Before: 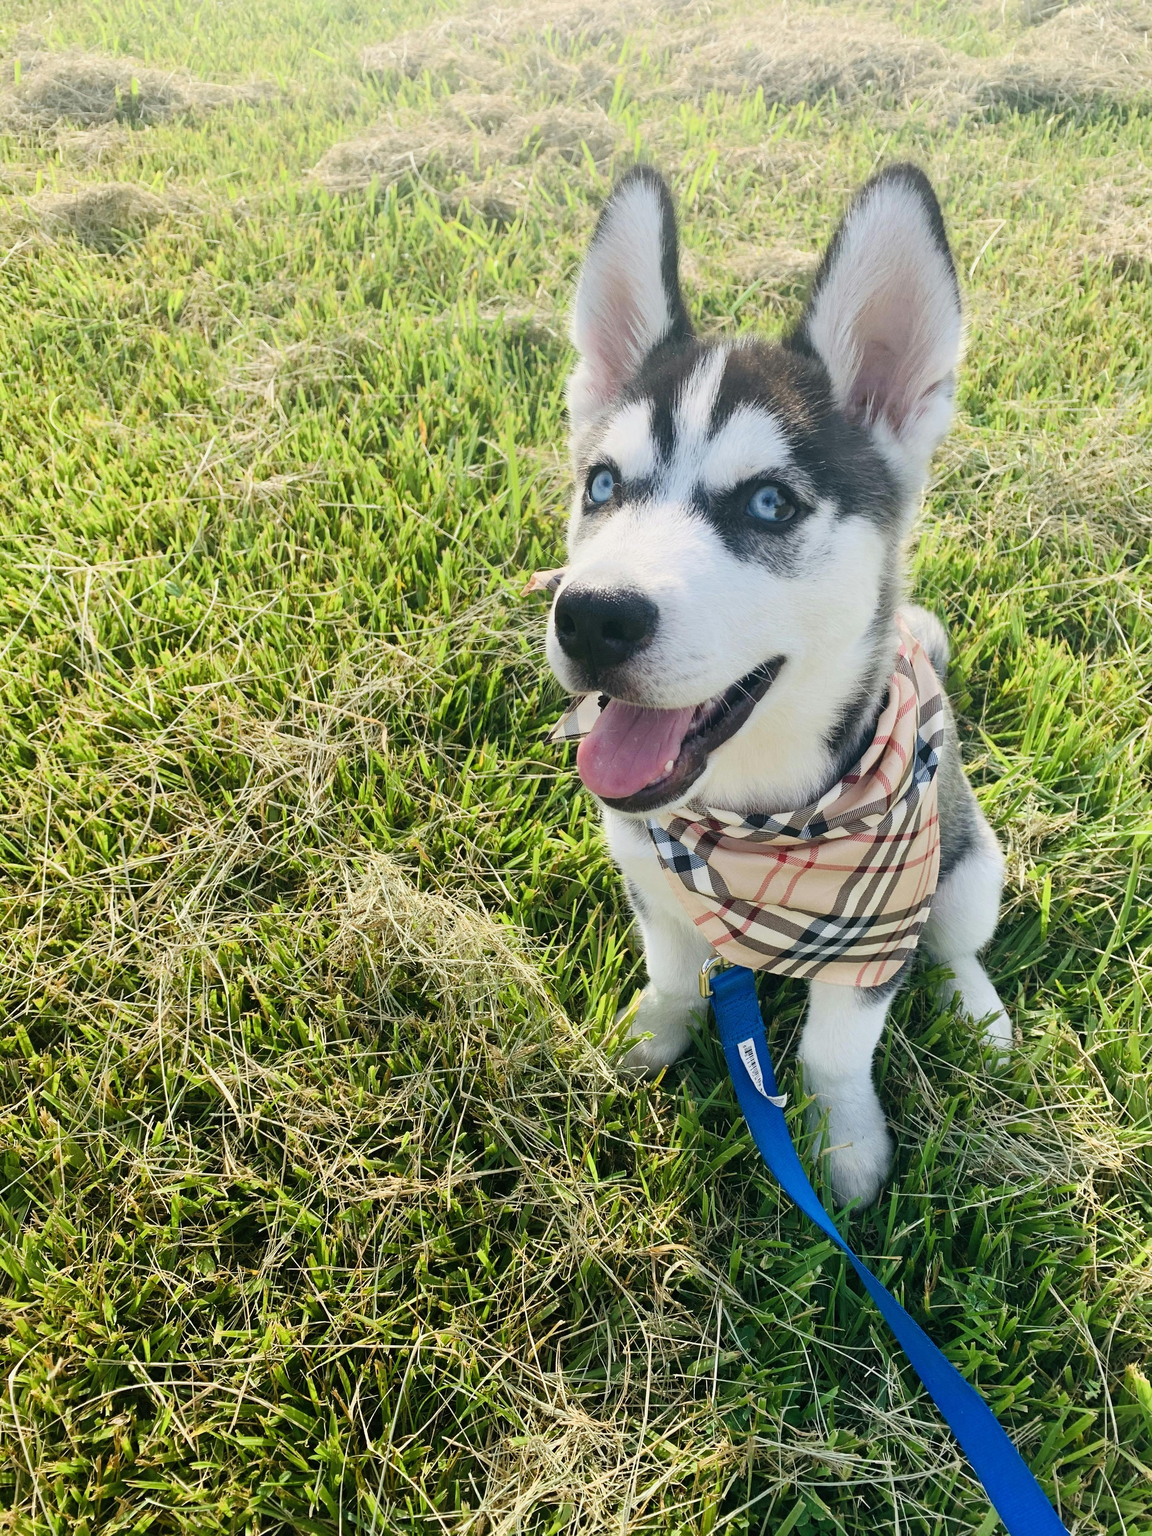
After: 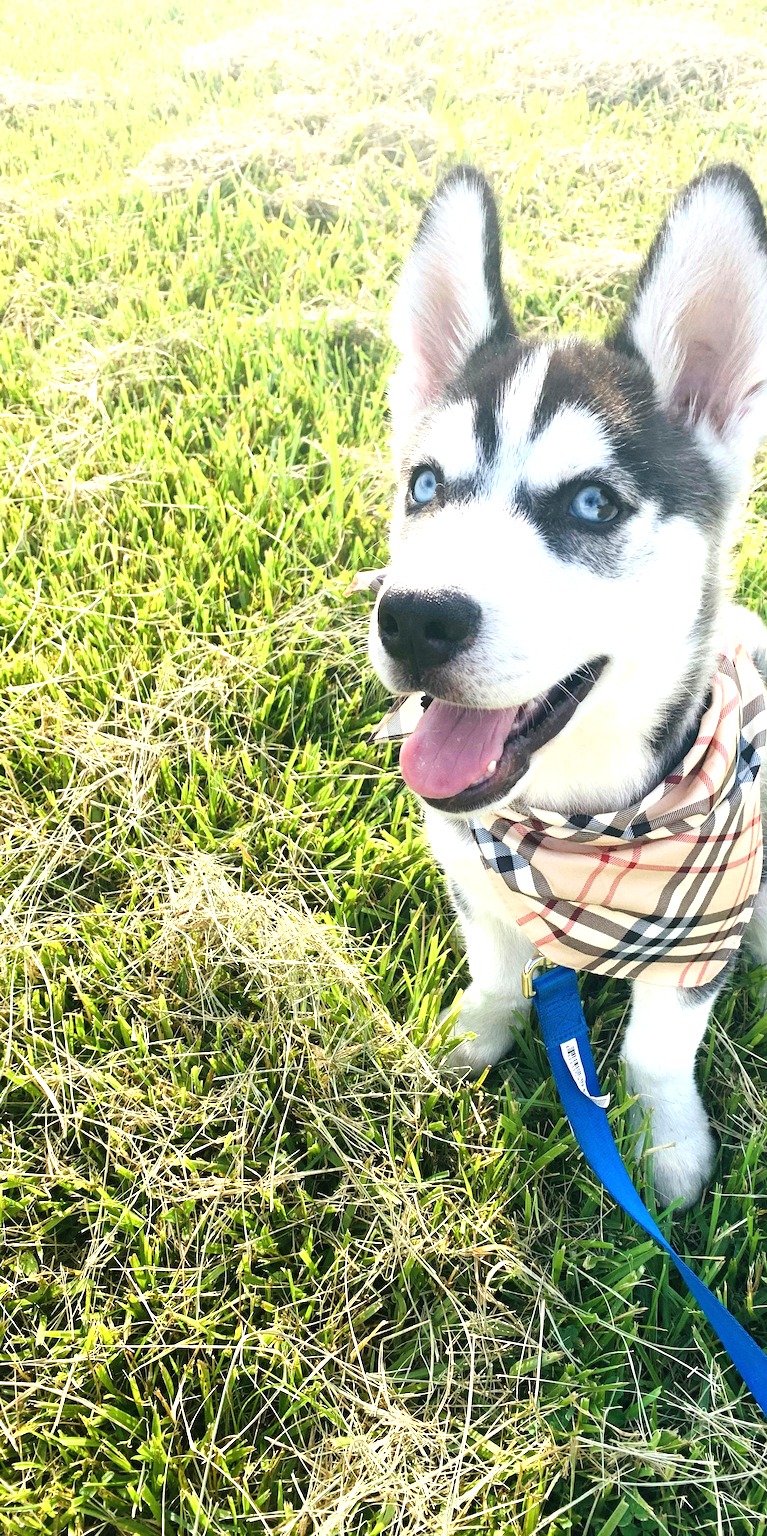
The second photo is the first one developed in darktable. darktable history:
exposure: exposure 0.935 EV, compensate highlight preservation false
crop: left 15.419%, right 17.914%
